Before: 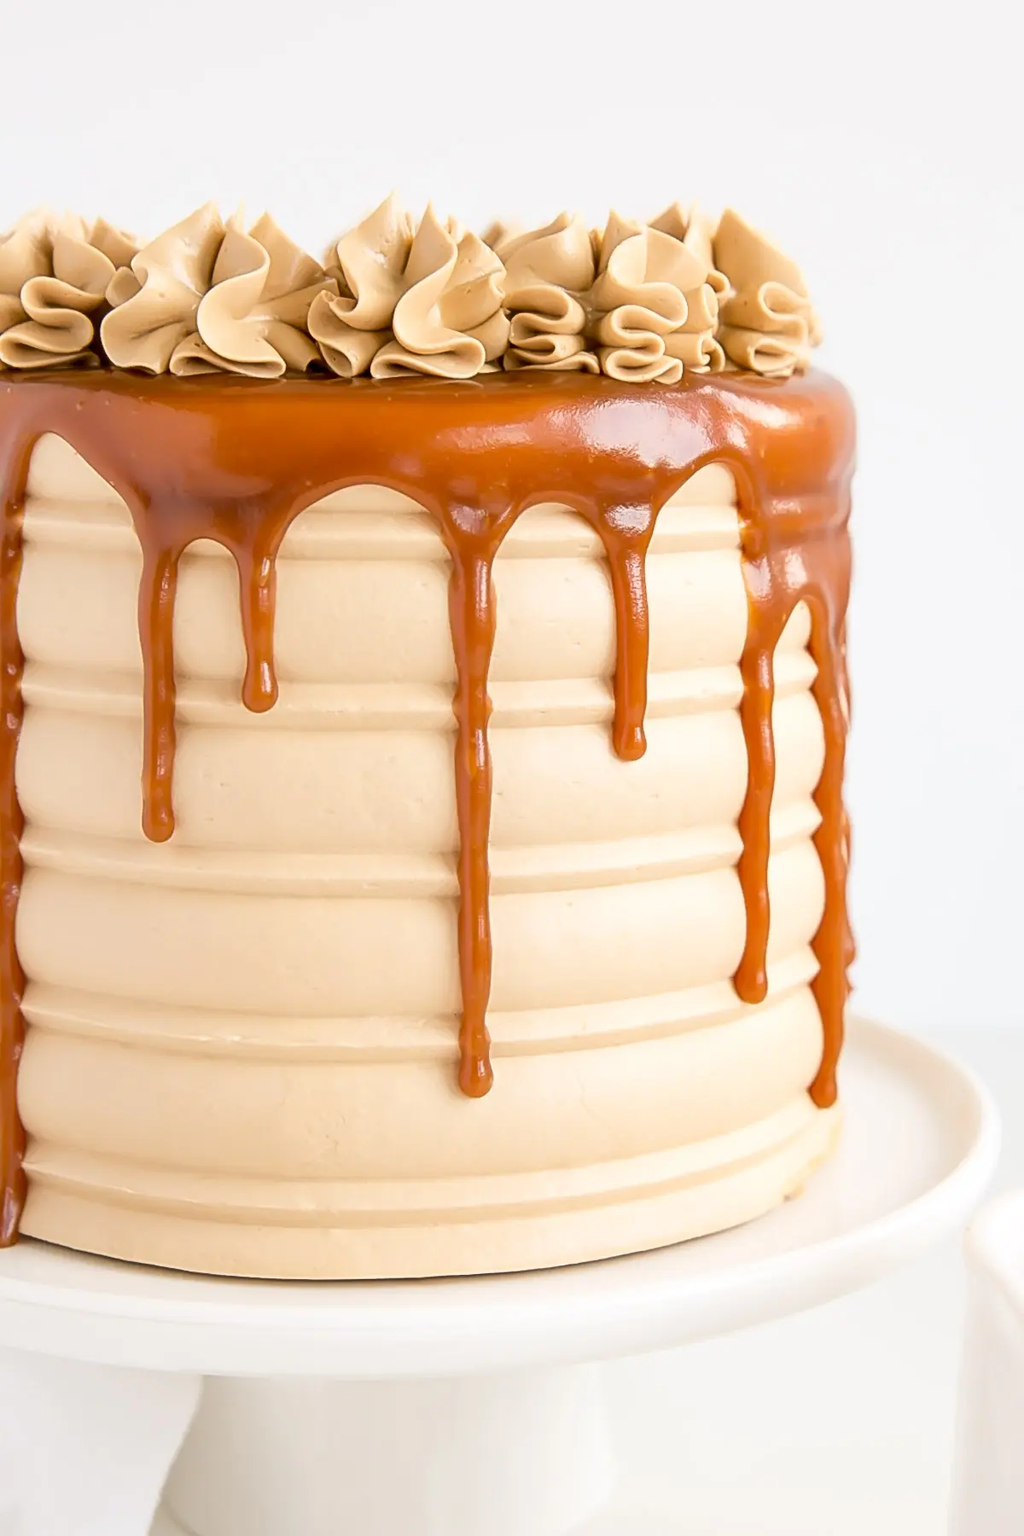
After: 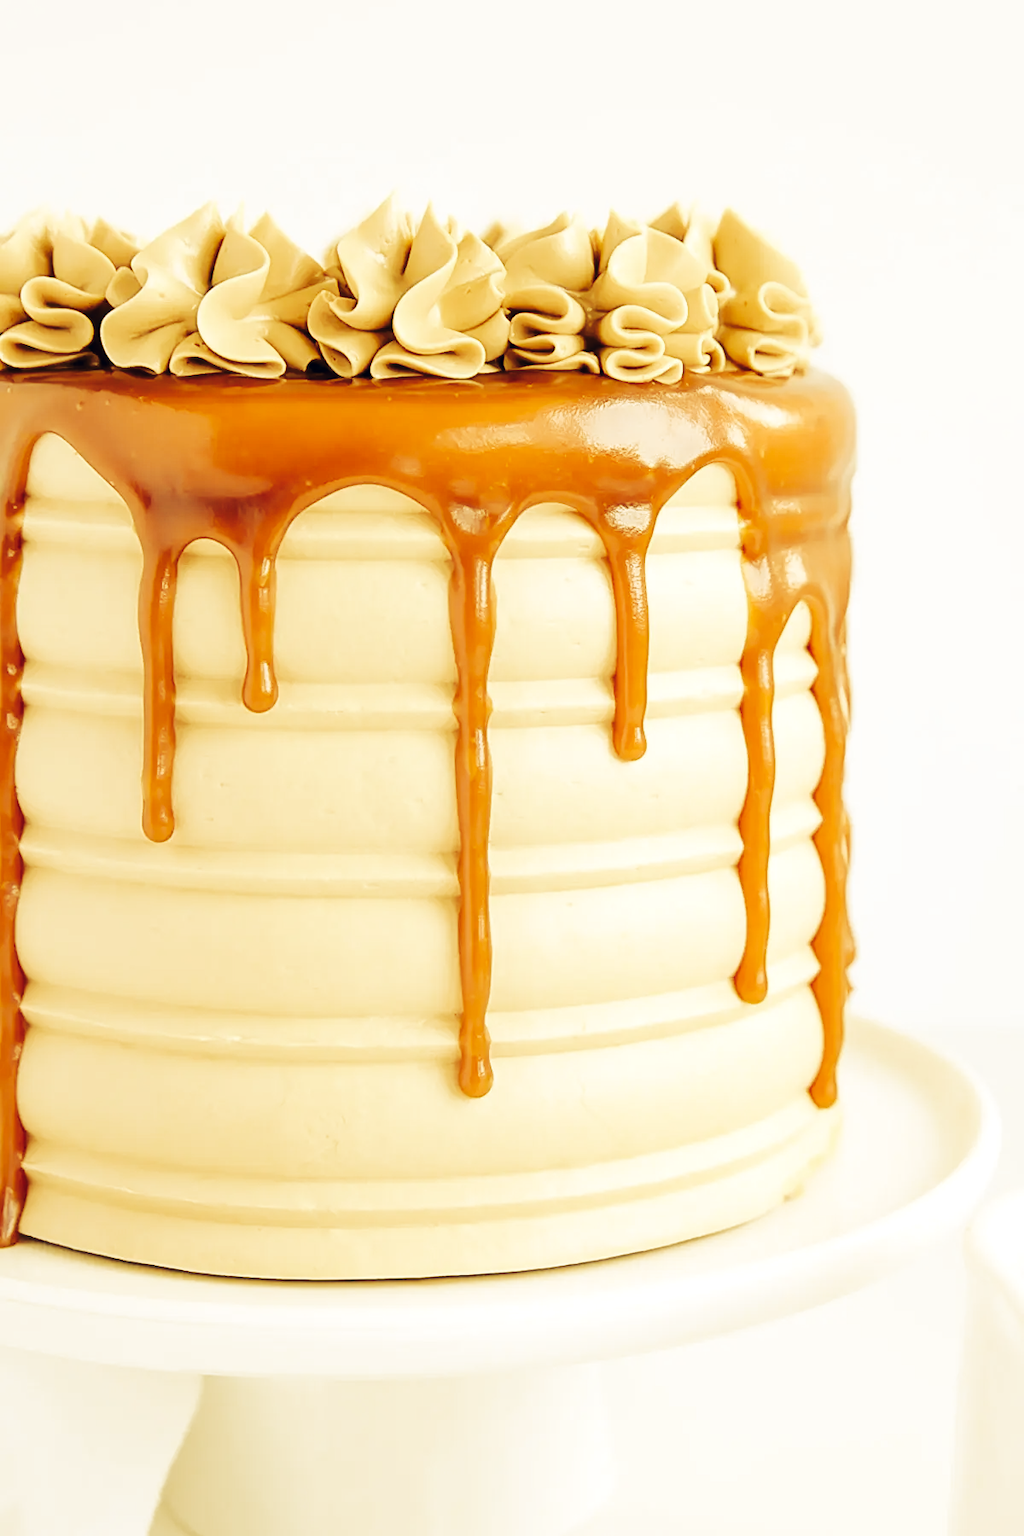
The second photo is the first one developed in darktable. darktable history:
tone curve: curves: ch0 [(0, 0) (0.003, 0.002) (0.011, 0.008) (0.025, 0.017) (0.044, 0.027) (0.069, 0.037) (0.1, 0.052) (0.136, 0.074) (0.177, 0.11) (0.224, 0.155) (0.277, 0.237) (0.335, 0.34) (0.399, 0.467) (0.468, 0.584) (0.543, 0.683) (0.623, 0.762) (0.709, 0.827) (0.801, 0.888) (0.898, 0.947) (1, 1)], preserve colors none
color look up table: target L [99.21, 91.11, 88.59, 77.14, 75.46, 71.64, 72.1, 64.2, 54.37, 53.5, 36.56, 34.55, 33.24, 200.5, 101.83, 77.49, 78.49, 77.27, 58.63, 65.53, 56.27, 55.55, 41.56, 30.33, 32.56, 16.62, 2.732, 90.23, 76.61, 68.96, 84.46, 66.18, 78.43, 68.63, 55.98, 60.55, 65.36, 47.24, 65.89, 31.46, 25.01, 28.77, 20.66, 89.85, 87.7, 66.13, 59.21, 47.45, 10.76], target a [-11.57, -18.68, -27.37, -33.86, -39.33, -8.29, -7.544, -41.82, -27.21, -26.32, -18.19, -21.08, -4.632, 0, 0, 9.722, 9.567, 17.98, 5.867, 36.17, 20.94, 43.54, 42.56, 14.81, 32.44, 14.45, 6.135, 6.282, -1.39, 28.22, 16.21, 5.833, 10.48, -0.643, 45.29, 12.63, 7.002, -7.045, 17.87, -5.17, 19.03, 14.92, 8.515, -28.44, -3.985, -29.68, -19.34, -5.861, -8.955], target b [35.11, 62.84, 38.62, 30.51, 53.12, 52.88, 37, 41.06, 33.15, 23.4, 7.009, 17.45, 16.77, 0, -0.001, 59.9, 45.75, 41.48, 23.52, 35.72, 38.96, 46.68, 14.72, 5.998, 16.18, 15.25, -4.553, 10.15, 29.81, 30.31, 10.39, 18.97, 18.16, -6.331, 20.71, 12.34, -19.59, -4.978, 3.925, -8.054, -4.366, -21.77, -19, 4.096, 2.611, 20.94, 5.818, 9.29, -8.267], num patches 49
